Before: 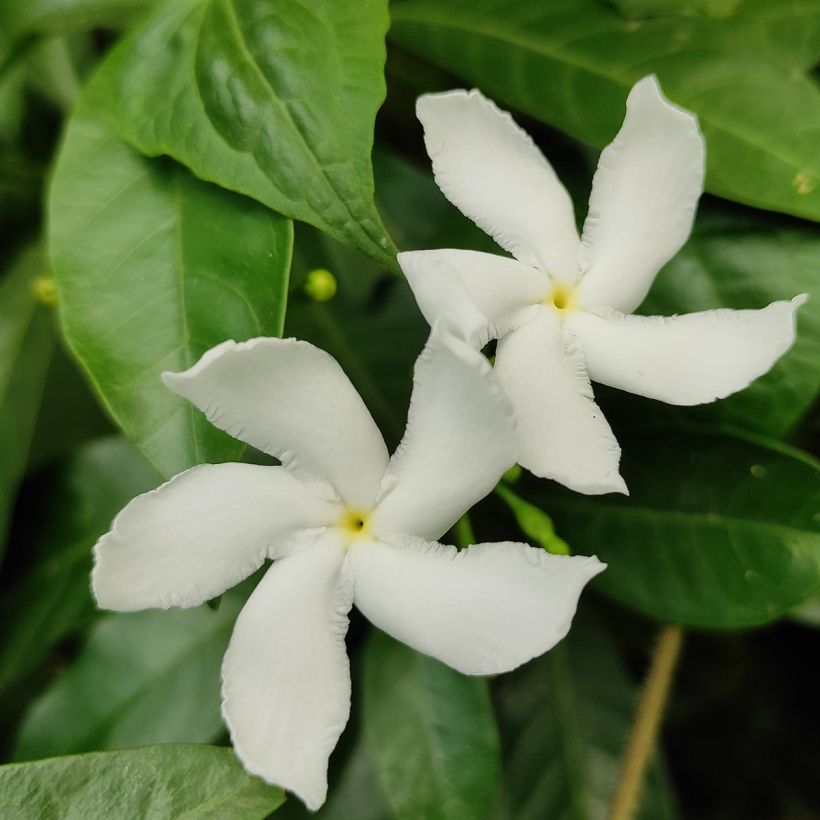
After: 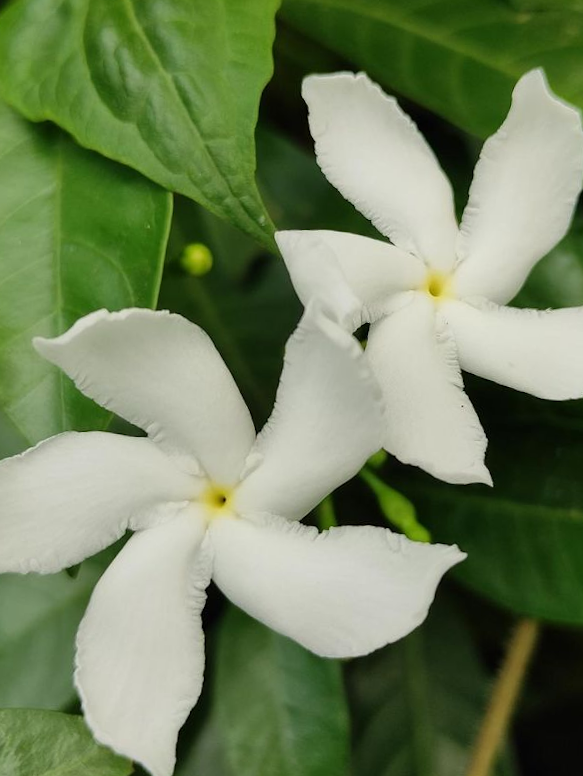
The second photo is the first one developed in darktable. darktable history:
crop and rotate: angle -3.21°, left 14.17%, top 0.039%, right 10.768%, bottom 0.063%
